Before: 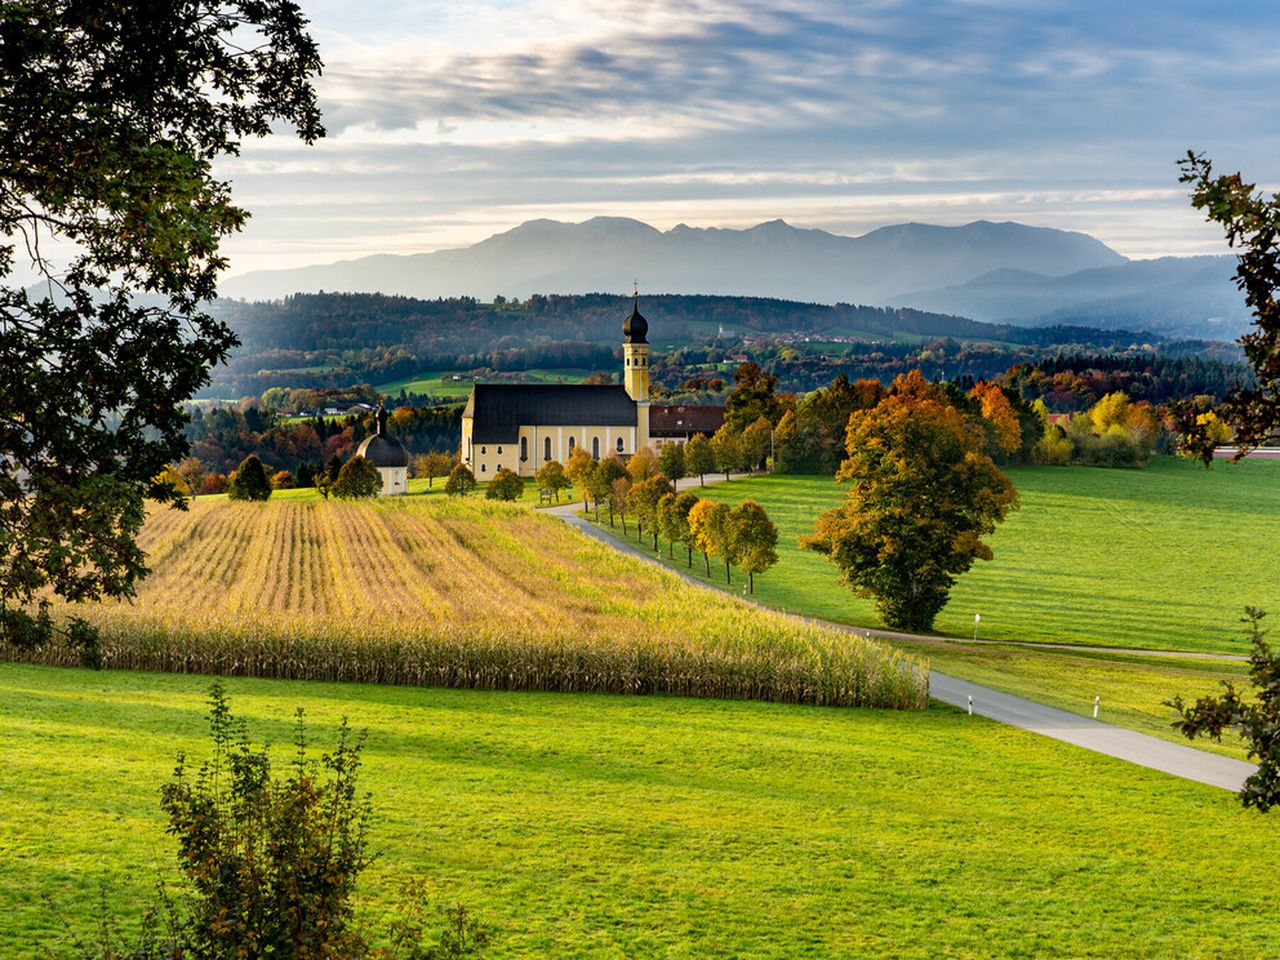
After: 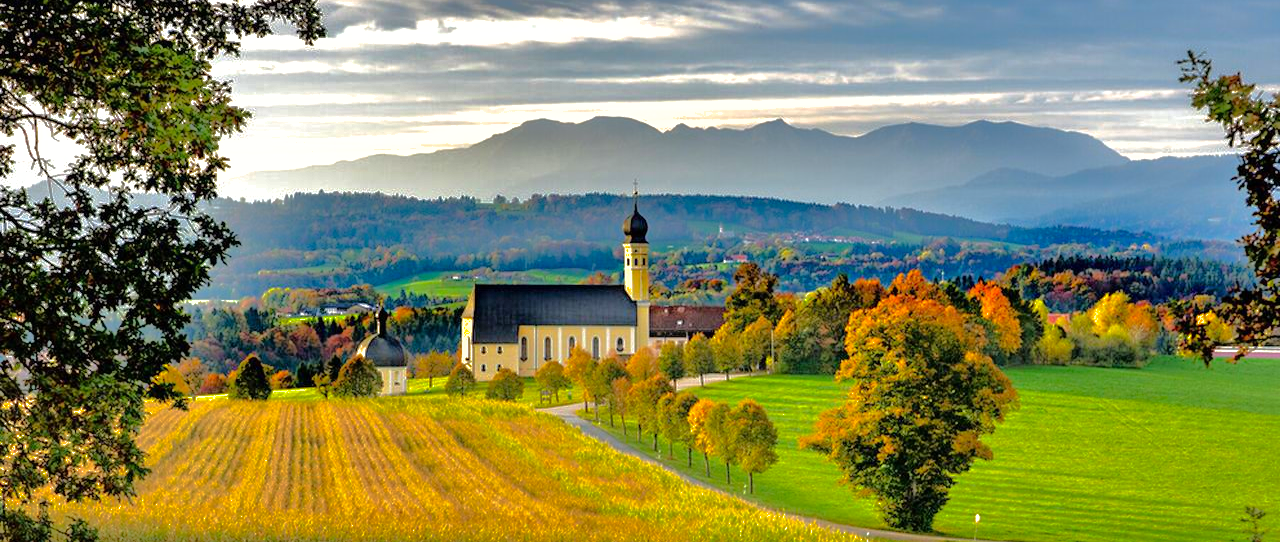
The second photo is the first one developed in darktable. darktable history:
exposure: exposure 0.349 EV, compensate exposure bias true, compensate highlight preservation false
crop and rotate: top 10.517%, bottom 32.922%
tone equalizer: -7 EV 0.156 EV, -6 EV 0.564 EV, -5 EV 1.16 EV, -4 EV 1.37 EV, -3 EV 1.15 EV, -2 EV 0.6 EV, -1 EV 0.168 EV, mask exposure compensation -0.515 EV
shadows and highlights: shadows -18.66, highlights -73.6
color correction: highlights b* -0.046, saturation 1.11
